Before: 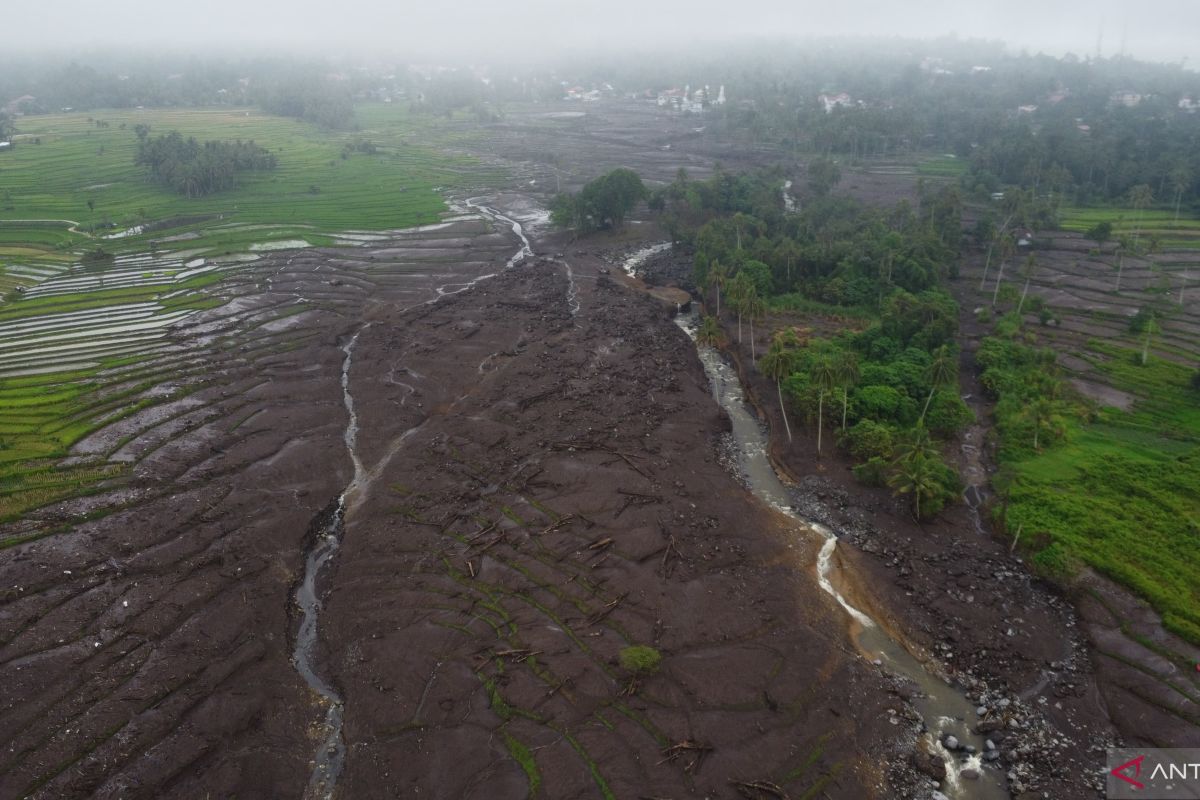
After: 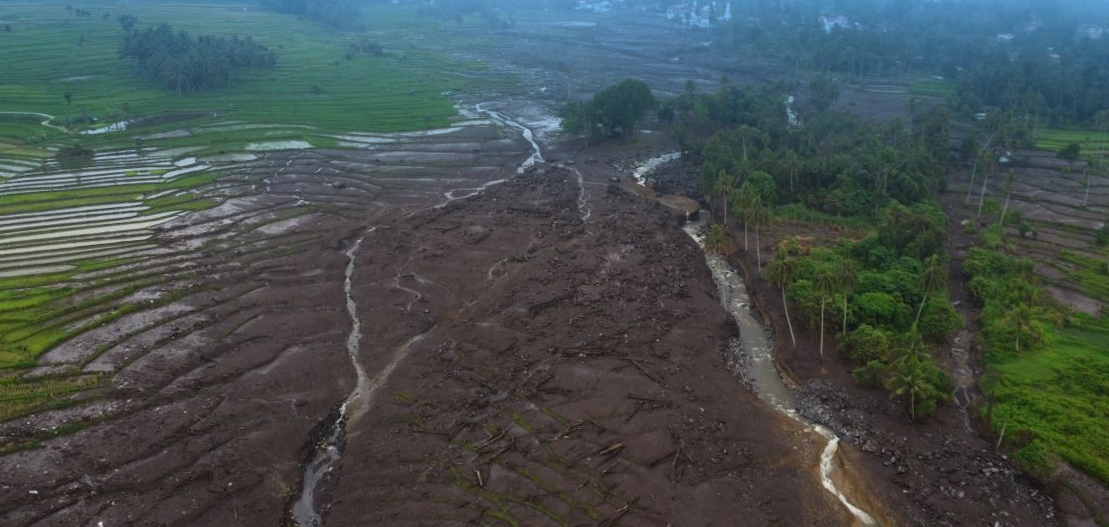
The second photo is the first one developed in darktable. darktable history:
color zones: curves: ch0 [(0.068, 0.464) (0.25, 0.5) (0.48, 0.508) (0.75, 0.536) (0.886, 0.476) (0.967, 0.456)]; ch1 [(0.066, 0.456) (0.25, 0.5) (0.616, 0.508) (0.746, 0.56) (0.934, 0.444)]
contrast brightness saturation: contrast 0.07
graduated density: density 2.02 EV, hardness 44%, rotation 0.374°, offset 8.21, hue 208.8°, saturation 97%
rotate and perspective: rotation -0.013°, lens shift (vertical) -0.027, lens shift (horizontal) 0.178, crop left 0.016, crop right 0.989, crop top 0.082, crop bottom 0.918
crop: left 2.737%, top 7.287%, right 3.421%, bottom 20.179%
